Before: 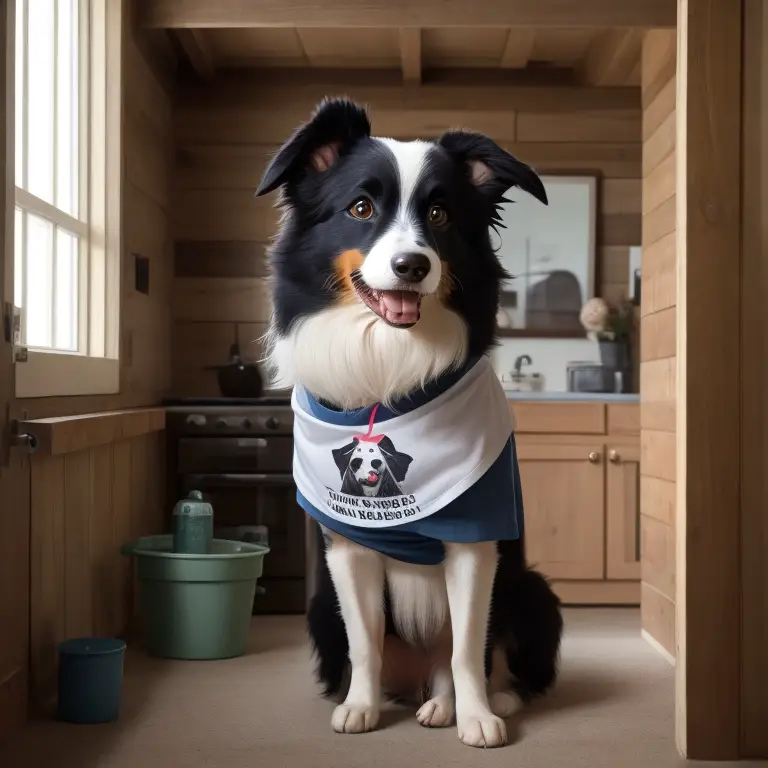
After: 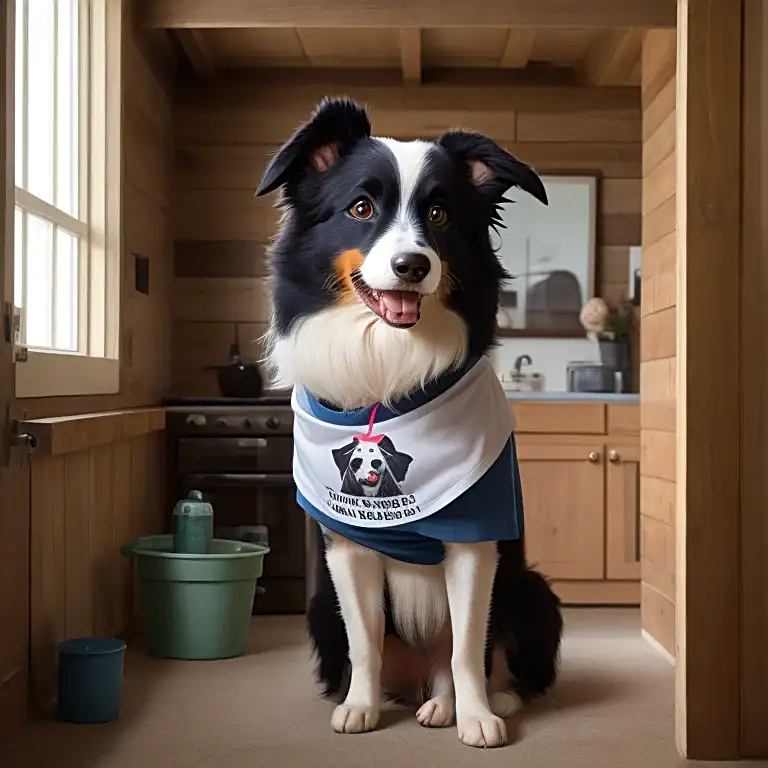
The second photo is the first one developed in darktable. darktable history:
color contrast: green-magenta contrast 1.2, blue-yellow contrast 1.2
sharpen: on, module defaults
shadows and highlights: shadows 20.91, highlights -82.73, soften with gaussian
